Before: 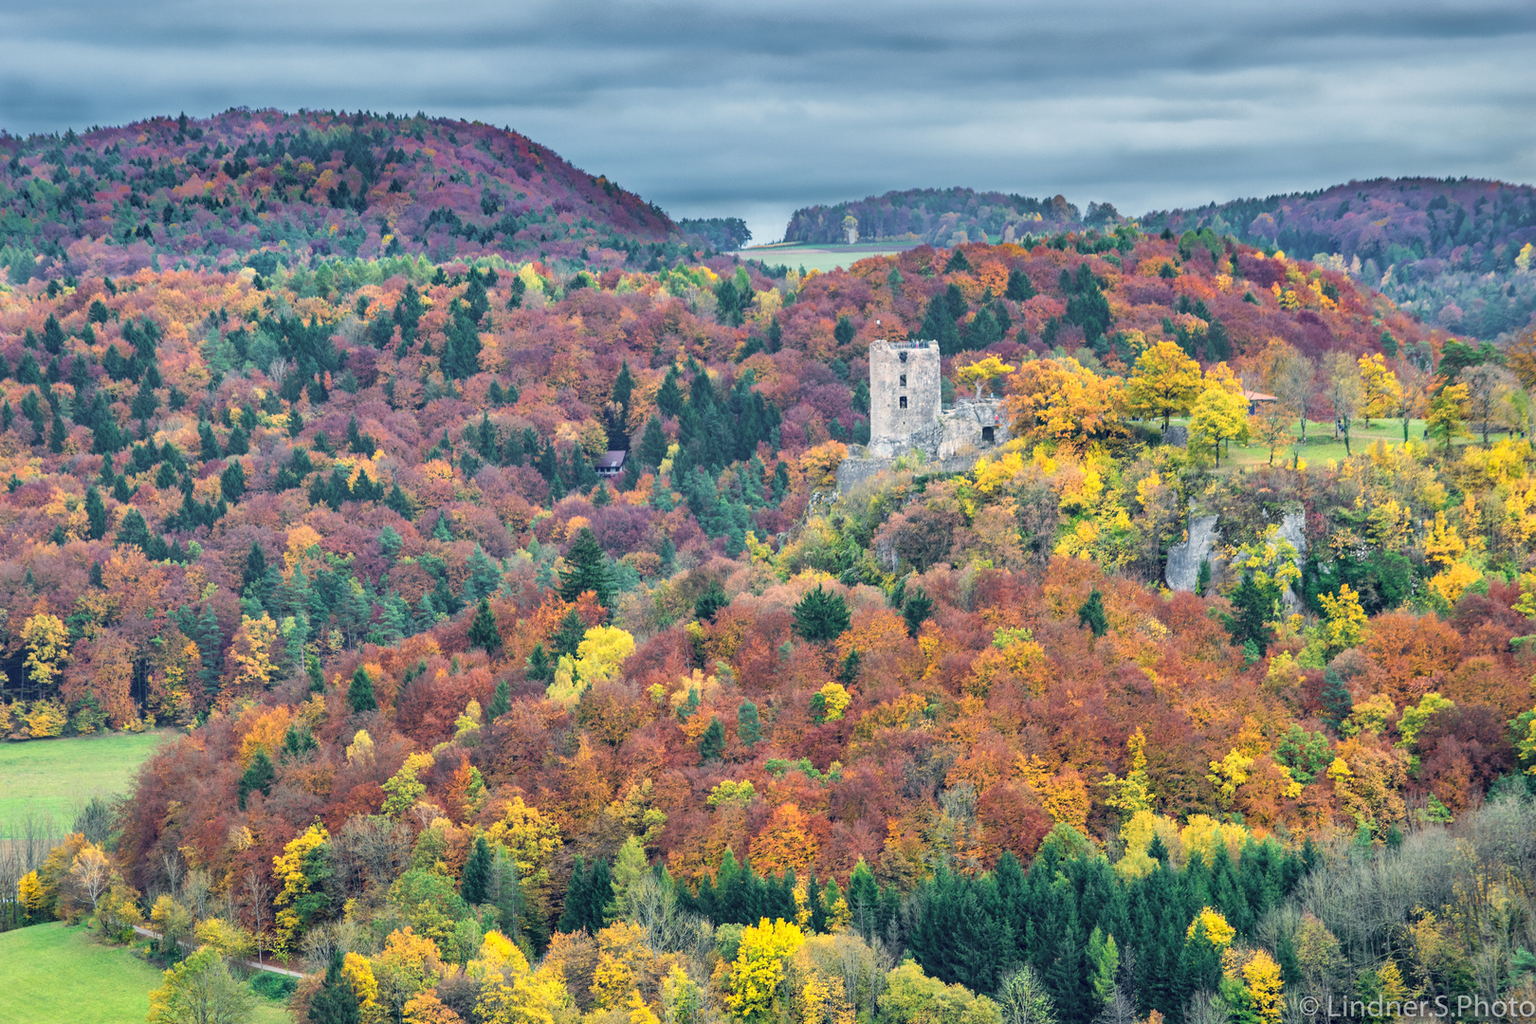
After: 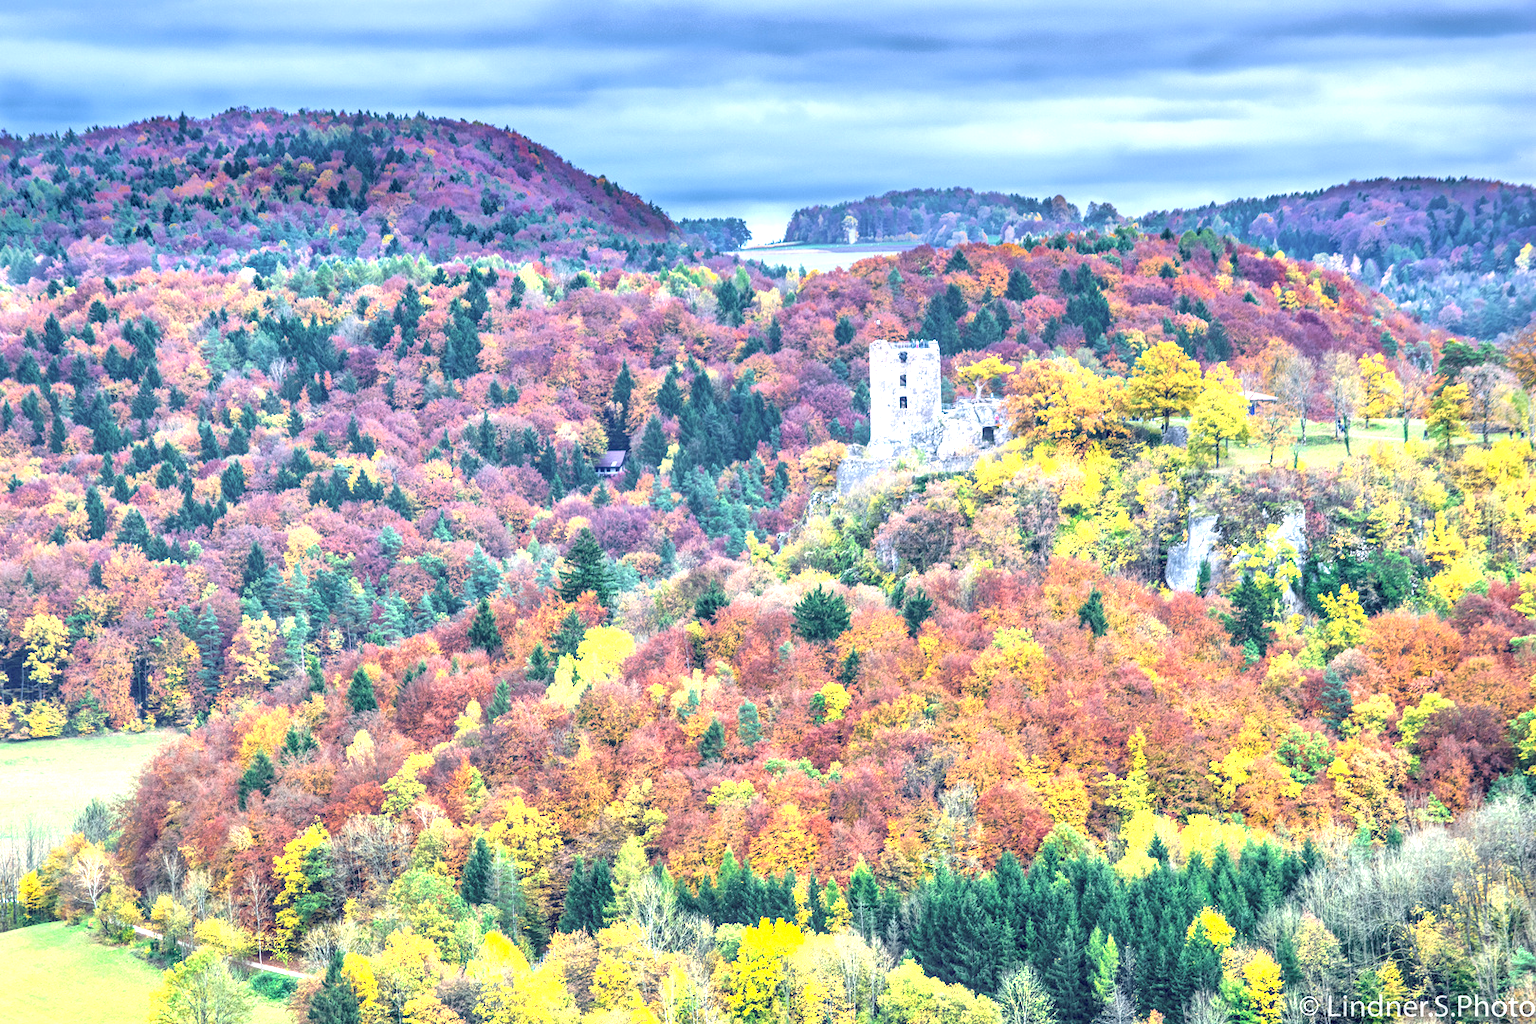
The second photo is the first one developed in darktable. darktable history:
graduated density: hue 238.83°, saturation 50%
exposure: black level correction 0, exposure 1.45 EV, compensate exposure bias true, compensate highlight preservation false
local contrast: on, module defaults
